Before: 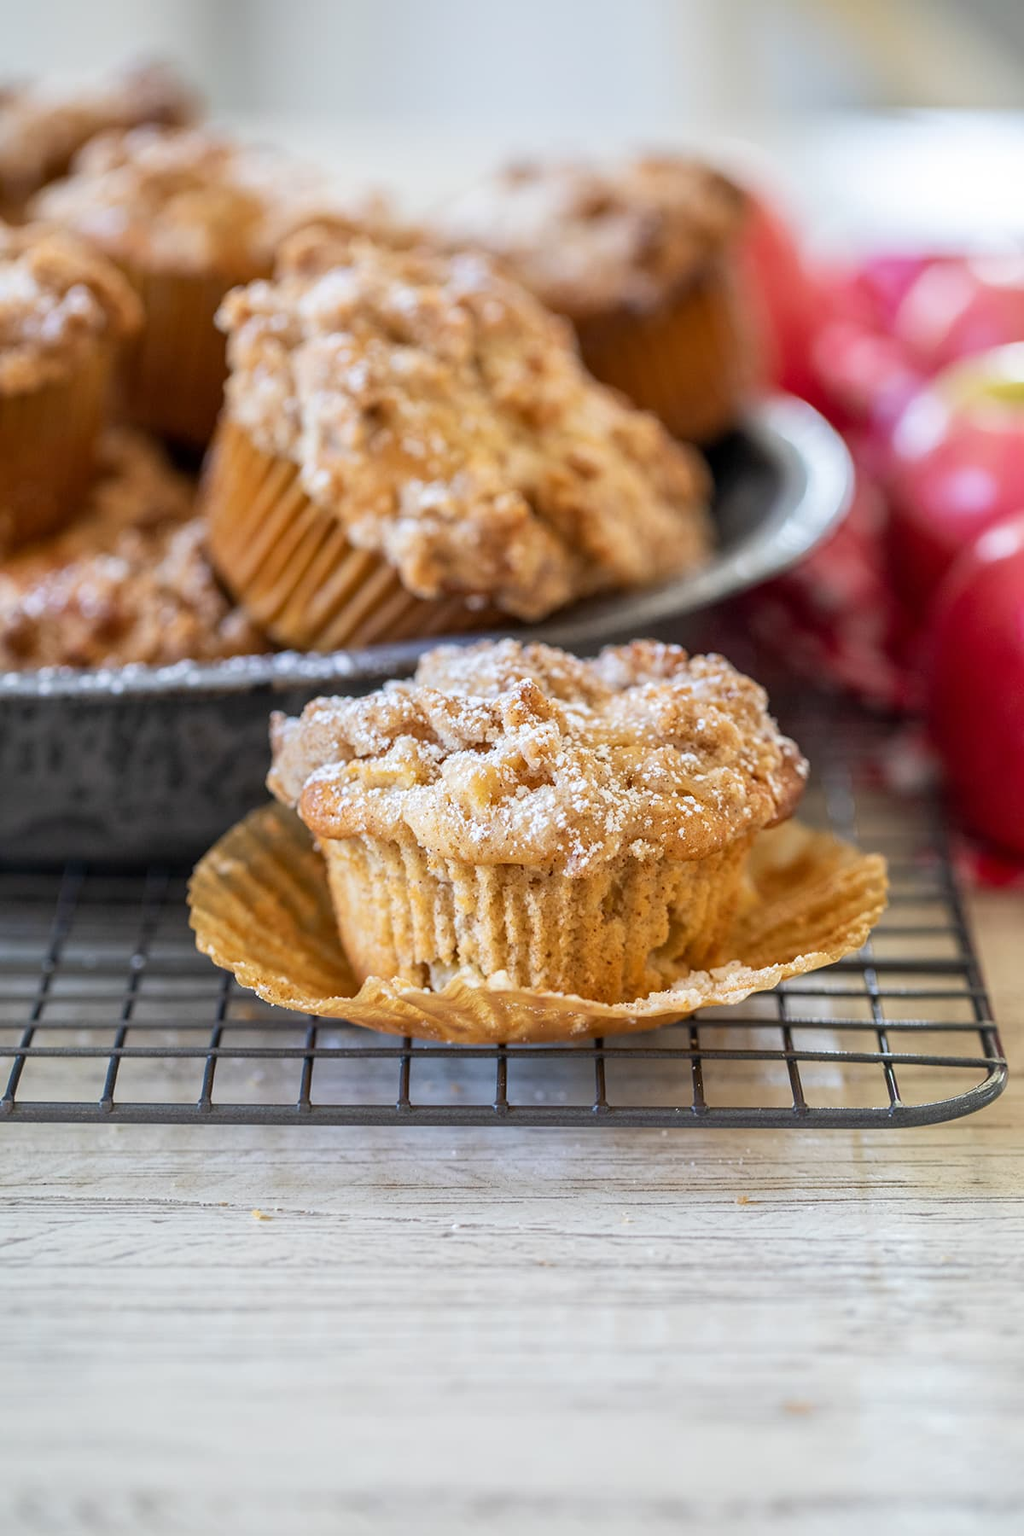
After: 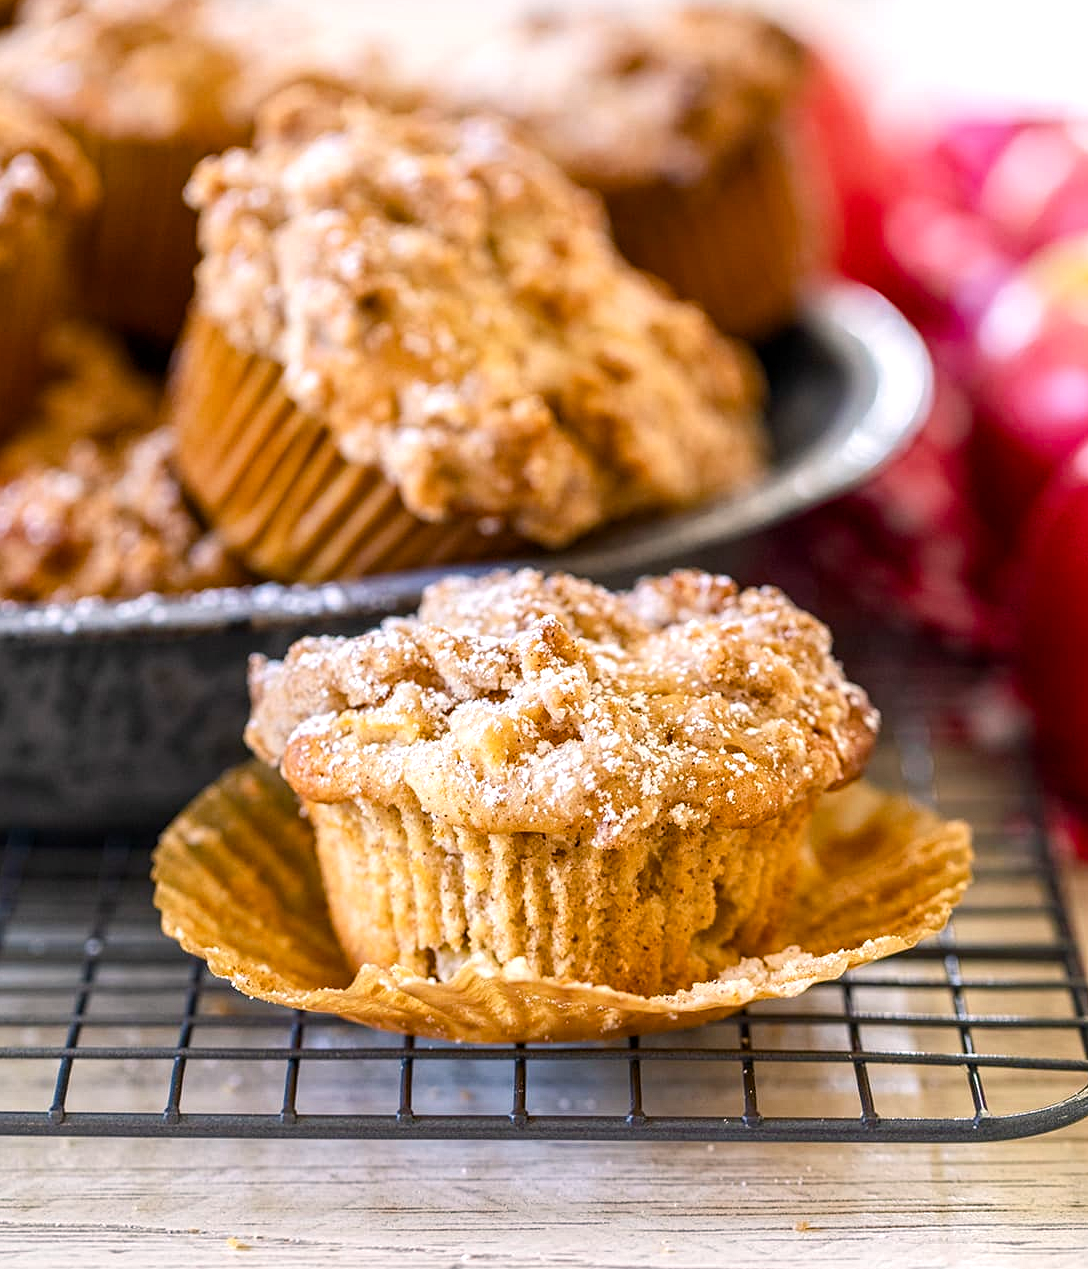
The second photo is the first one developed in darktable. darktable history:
contrast equalizer: octaves 7, y [[0.5, 0.5, 0.5, 0.512, 0.552, 0.62], [0.5 ×6], [0.5 ×4, 0.504, 0.553], [0 ×6], [0 ×6]]
color balance rgb: highlights gain › chroma 2.048%, highlights gain › hue 45.44°, global offset › hue 171.96°, perceptual saturation grading › global saturation 20%, perceptual saturation grading › highlights -25.358%, perceptual saturation grading › shadows 23.94%, global vibrance 24.709%
crop: left 5.704%, top 10.003%, right 3.61%, bottom 19.468%
tone equalizer: -8 EV -0.44 EV, -7 EV -0.362 EV, -6 EV -0.372 EV, -5 EV -0.209 EV, -3 EV 0.199 EV, -2 EV 0.315 EV, -1 EV 0.381 EV, +0 EV 0.431 EV, edges refinement/feathering 500, mask exposure compensation -1.57 EV, preserve details no
